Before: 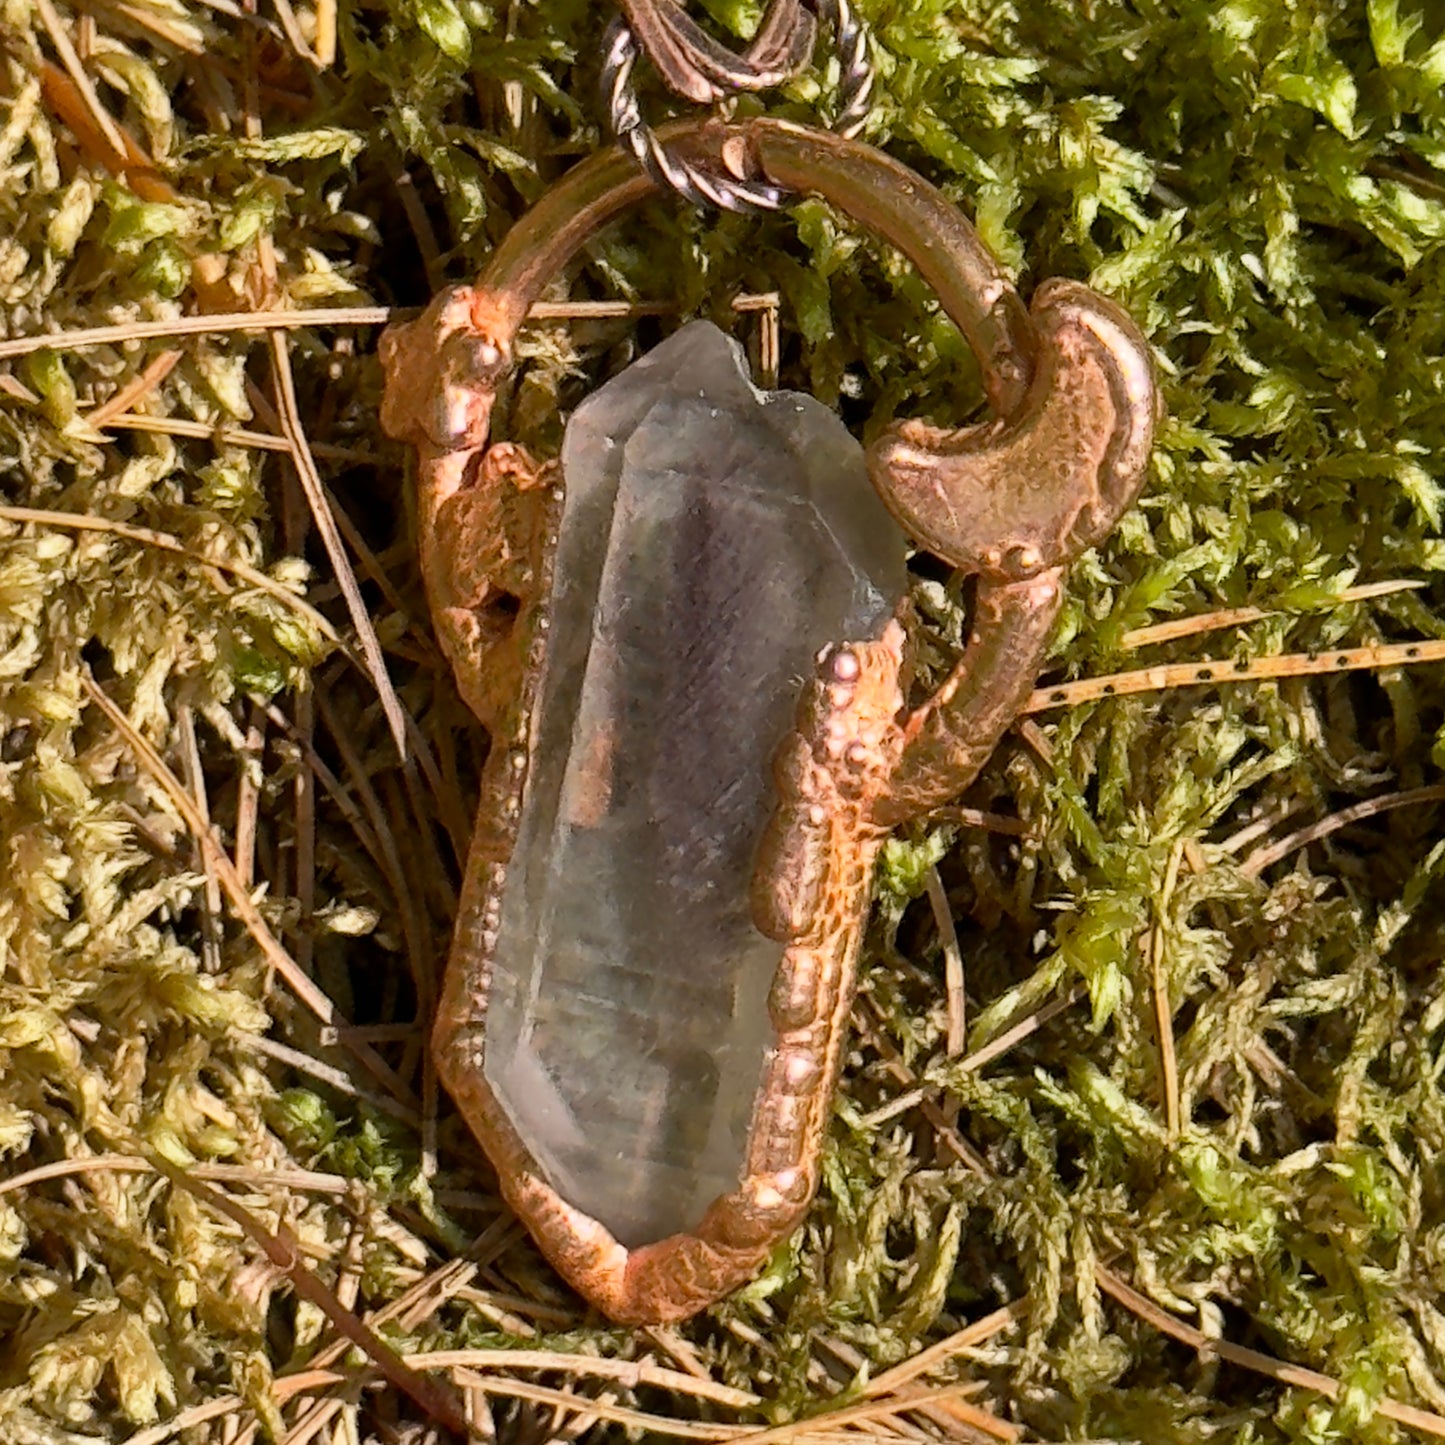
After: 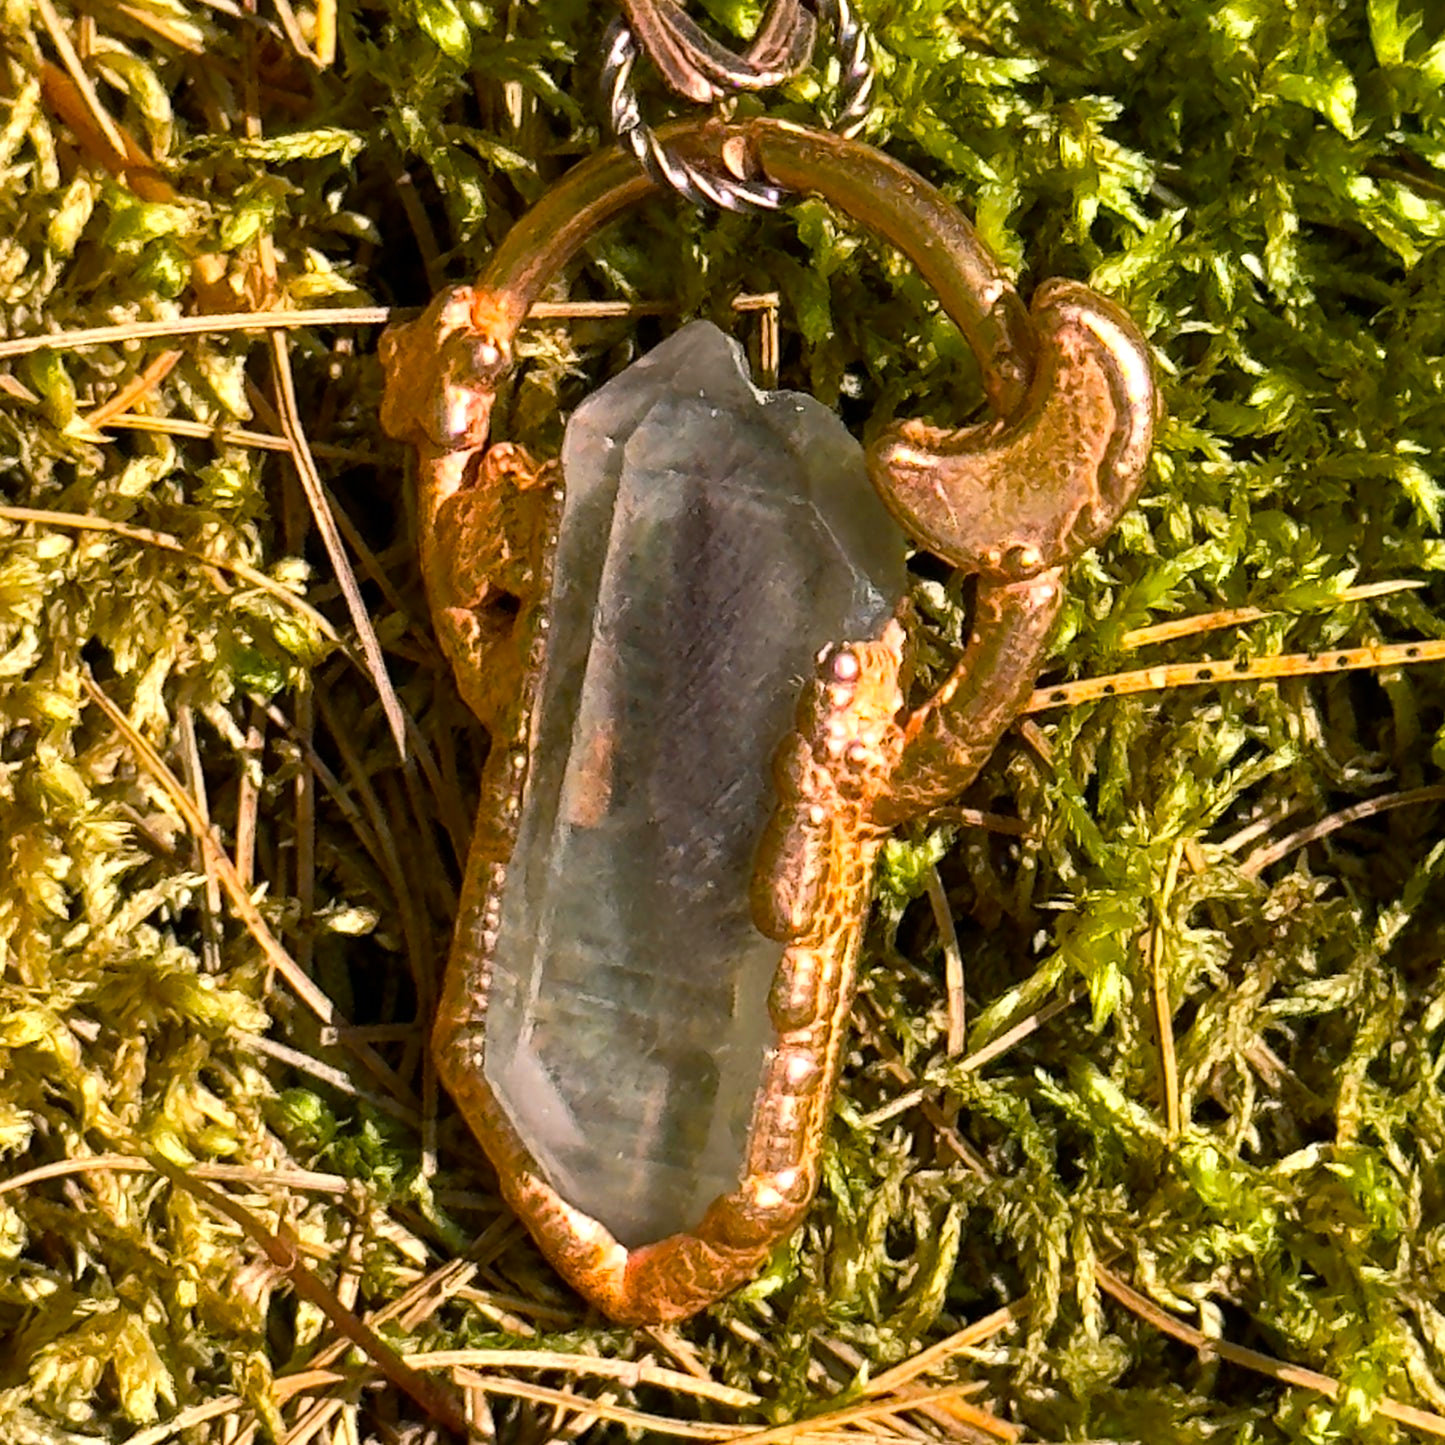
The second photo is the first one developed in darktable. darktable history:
color balance rgb: shadows lift › luminance -8.077%, shadows lift › chroma 2.087%, shadows lift › hue 165.86°, perceptual saturation grading › global saturation 29.467%, perceptual brilliance grading › highlights 11.534%
exposure: compensate highlight preservation false
